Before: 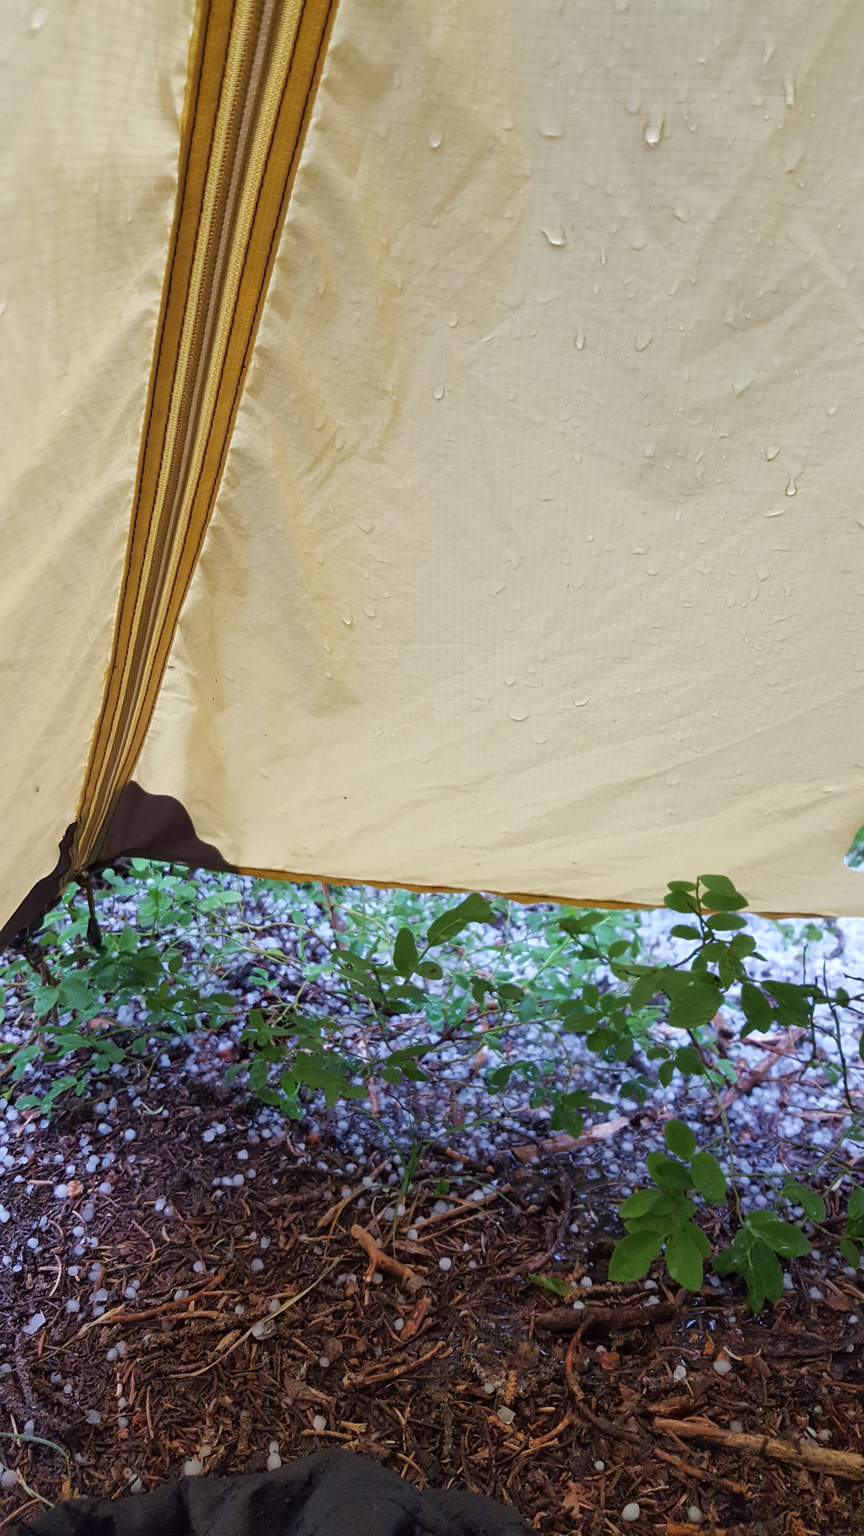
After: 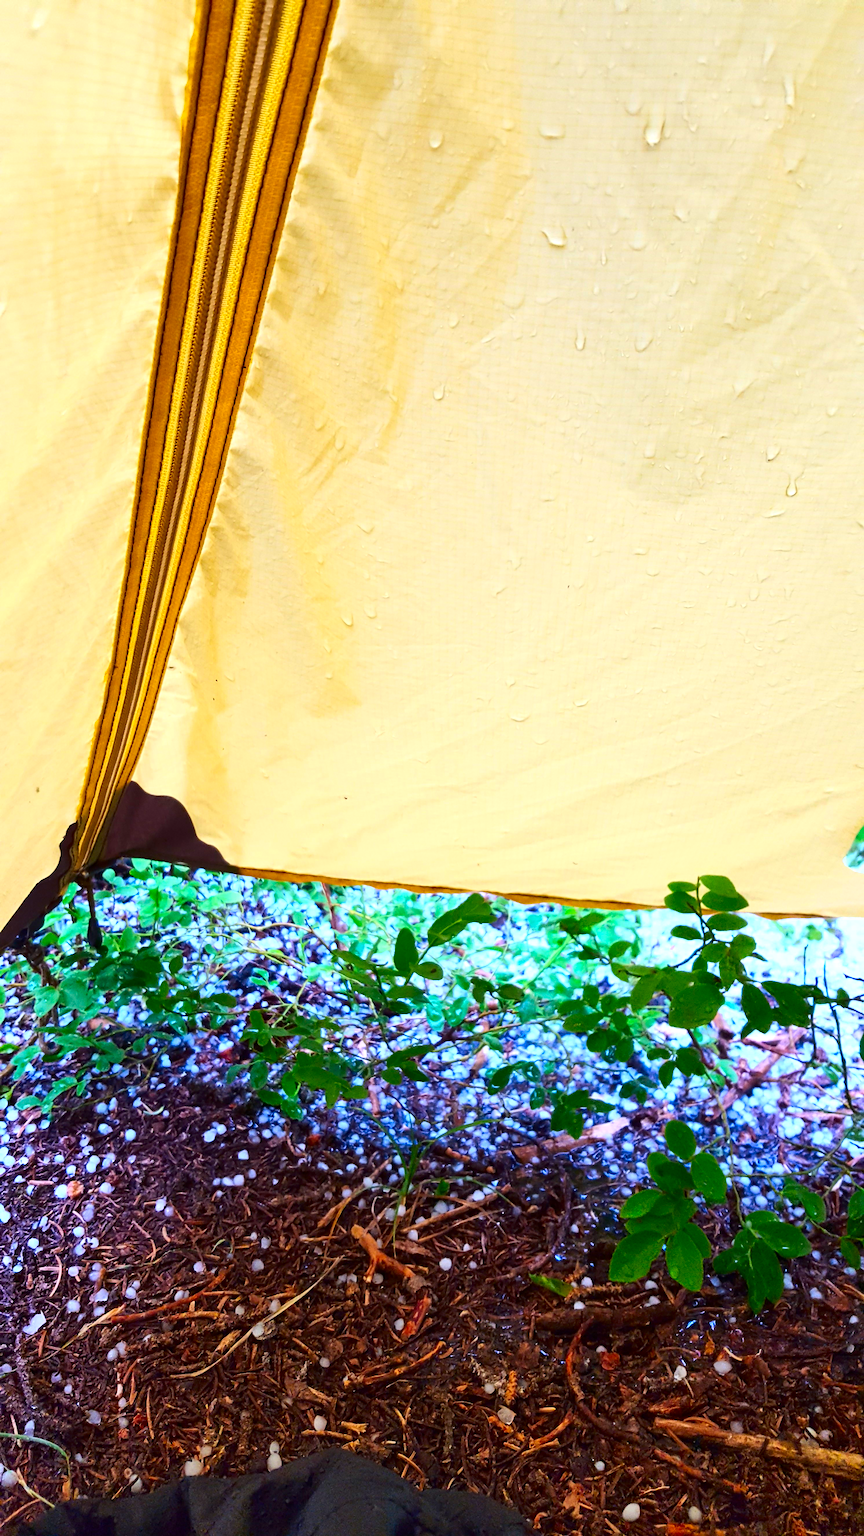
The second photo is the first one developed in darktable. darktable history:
color zones: curves: ch0 [(0.068, 0.464) (0.25, 0.5) (0.48, 0.508) (0.75, 0.536) (0.886, 0.476) (0.967, 0.456)]; ch1 [(0.066, 0.456) (0.25, 0.5) (0.616, 0.508) (0.746, 0.56) (0.934, 0.444)], mix 24.12%
contrast brightness saturation: contrast 0.263, brightness 0.02, saturation 0.874
exposure: exposure 0.551 EV, compensate exposure bias true, compensate highlight preservation false
